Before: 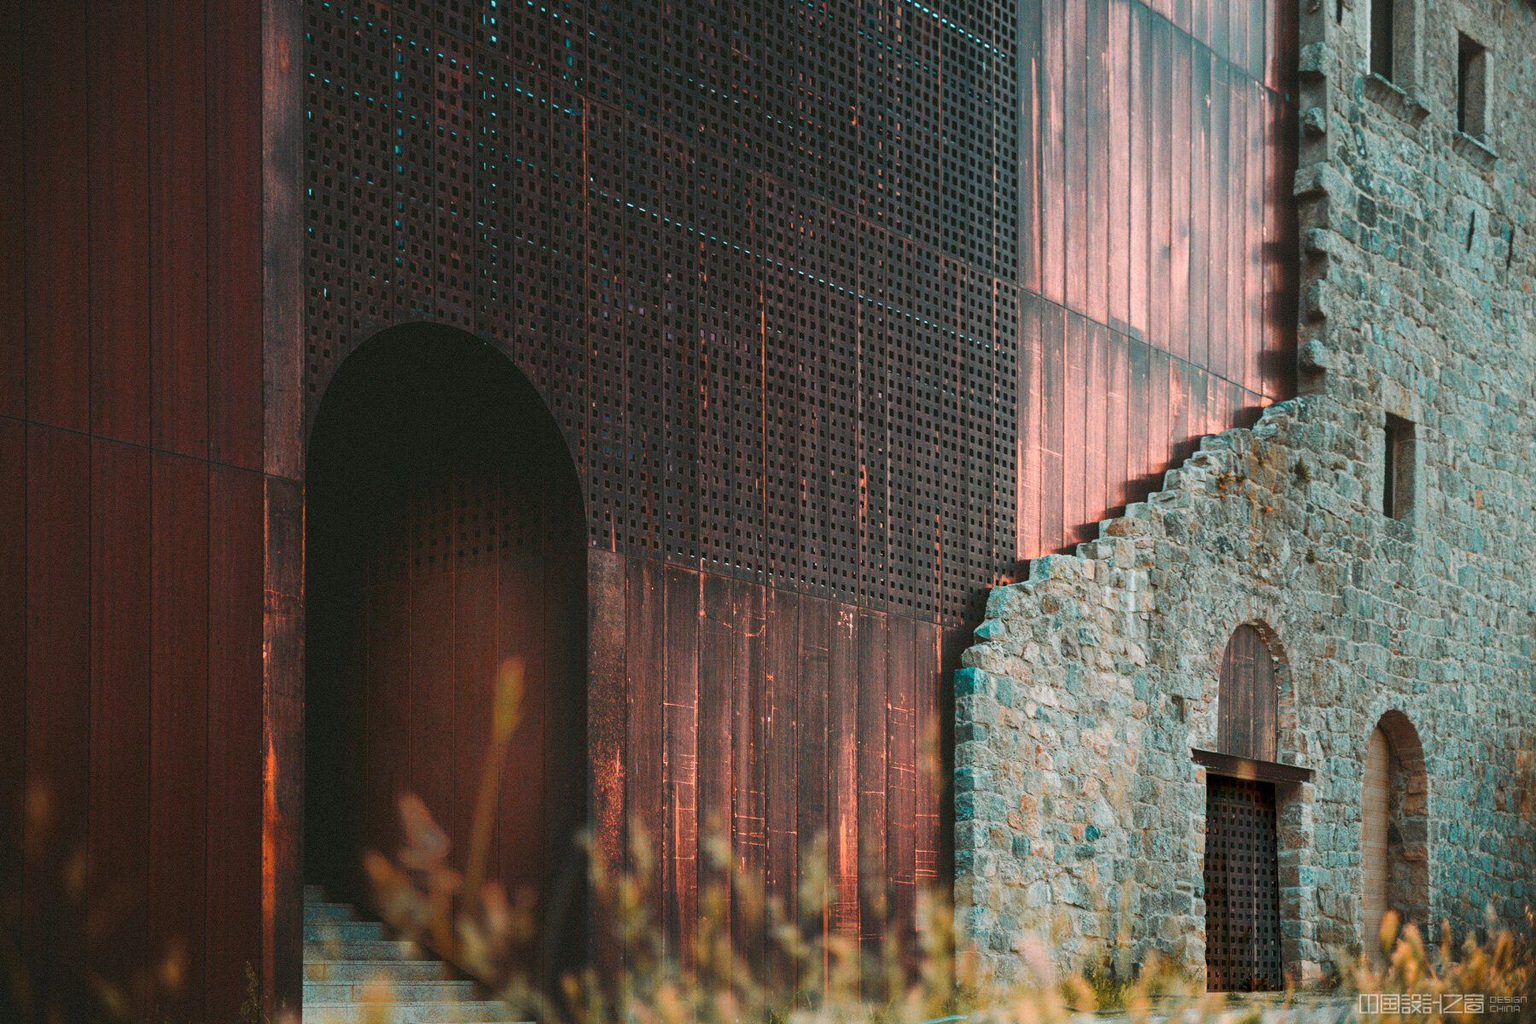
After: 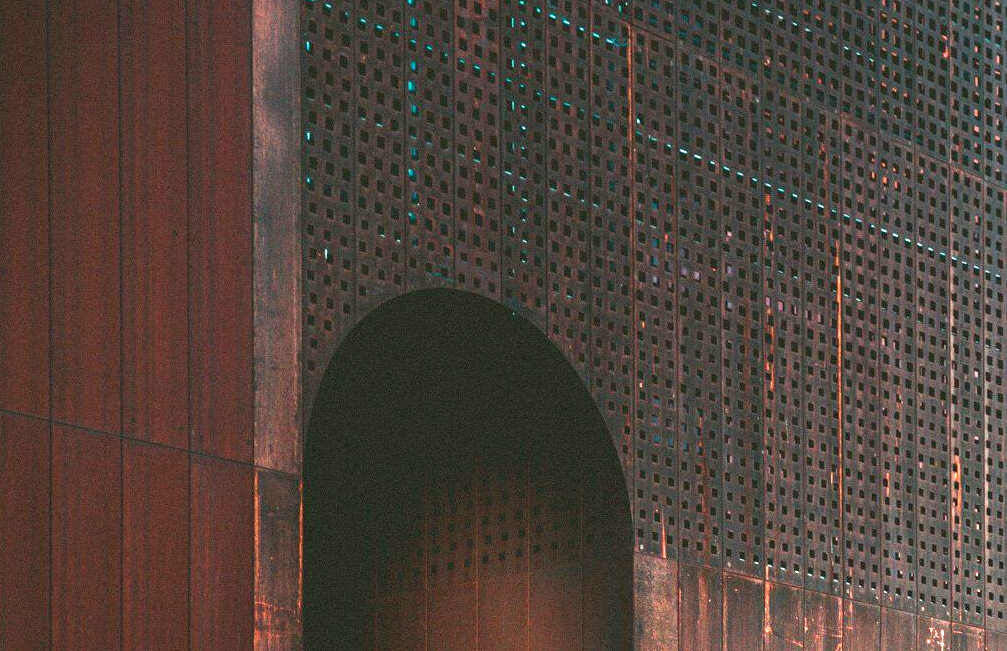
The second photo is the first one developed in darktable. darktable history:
shadows and highlights: shadows 6.51, soften with gaussian
velvia: strength 14.58%
crop and rotate: left 3.057%, top 7.452%, right 40.971%, bottom 38.286%
tone equalizer: edges refinement/feathering 500, mask exposure compensation -1.57 EV, preserve details no
exposure: exposure 1.058 EV, compensate highlight preservation false
